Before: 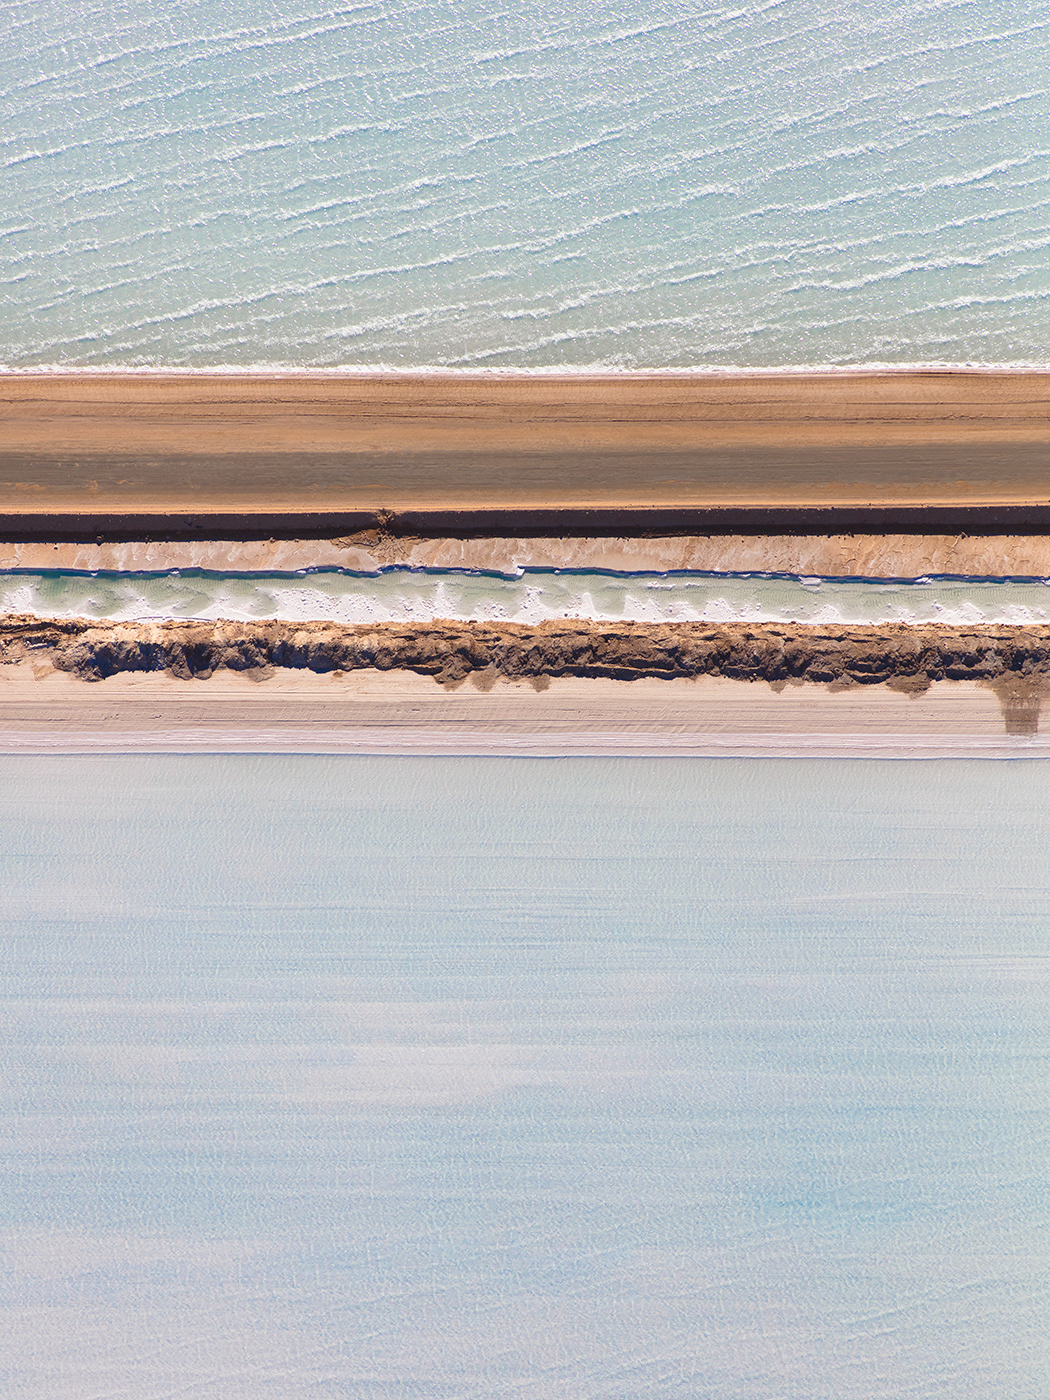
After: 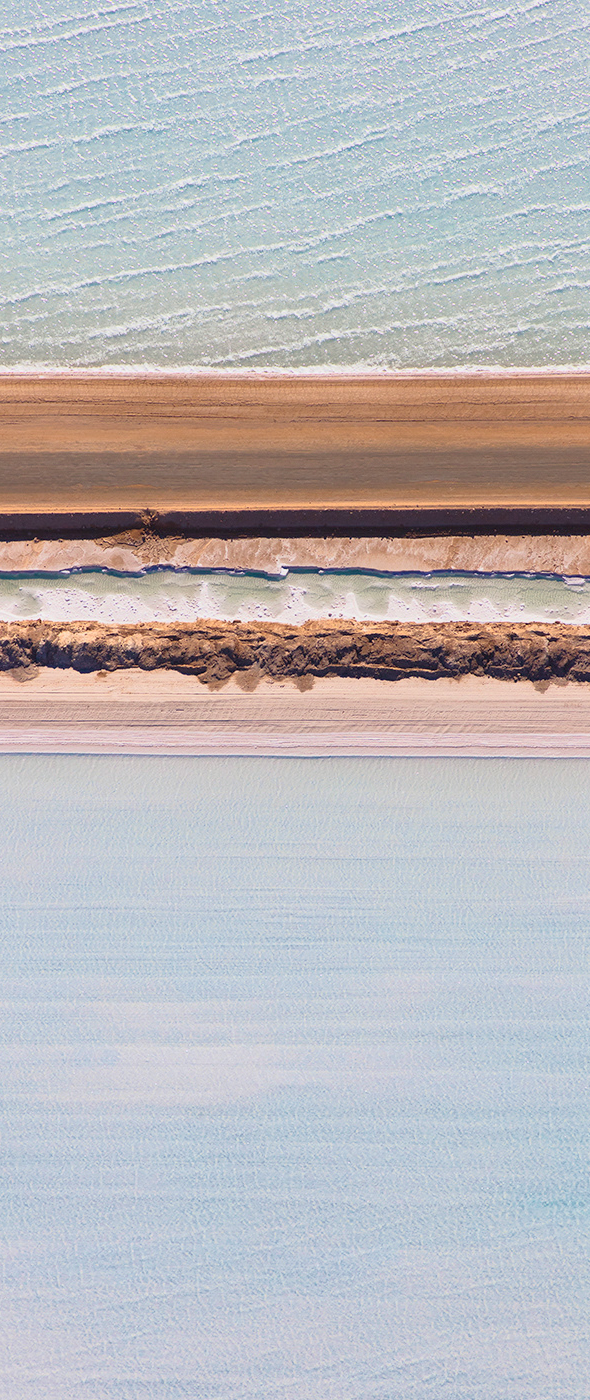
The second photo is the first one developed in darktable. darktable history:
tone curve: curves: ch0 [(0.013, 0) (0.061, 0.059) (0.239, 0.256) (0.502, 0.501) (0.683, 0.676) (0.761, 0.773) (0.858, 0.858) (0.987, 0.945)]; ch1 [(0, 0) (0.172, 0.123) (0.304, 0.267) (0.414, 0.395) (0.472, 0.473) (0.502, 0.502) (0.521, 0.528) (0.583, 0.595) (0.654, 0.673) (0.728, 0.761) (1, 1)]; ch2 [(0, 0) (0.411, 0.424) (0.485, 0.476) (0.502, 0.501) (0.553, 0.557) (0.57, 0.576) (1, 1)], color space Lab, independent channels, preserve colors none
crop and rotate: left 22.516%, right 21.234%
